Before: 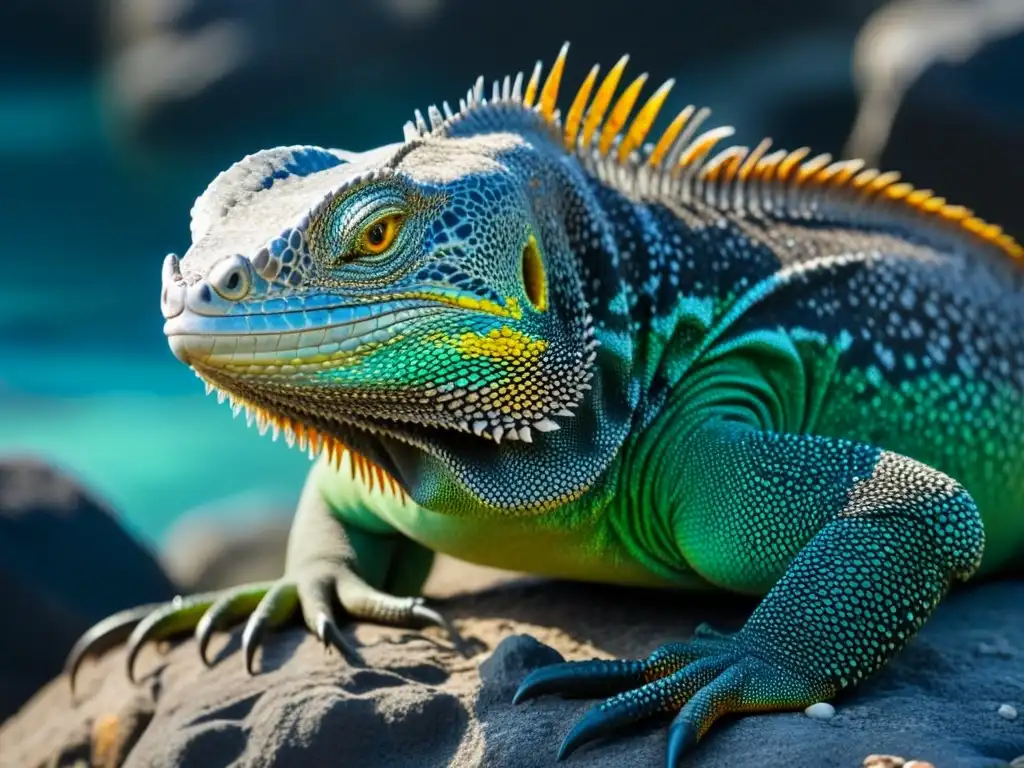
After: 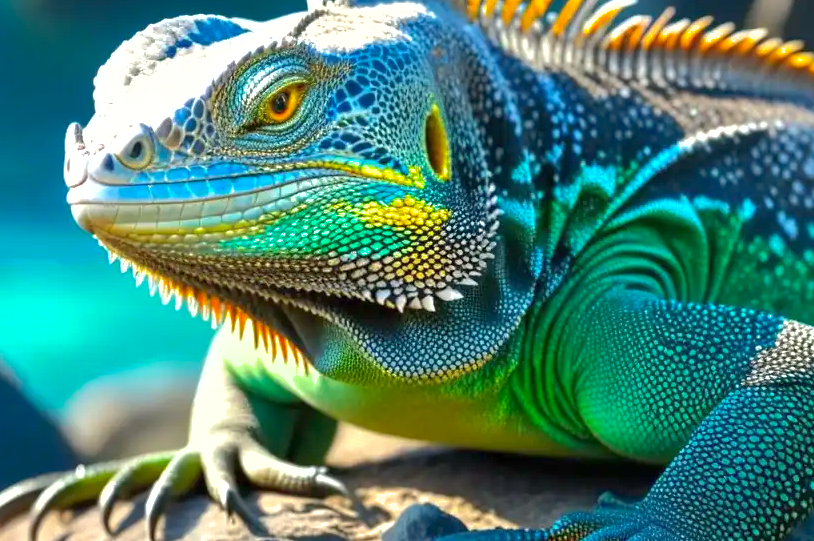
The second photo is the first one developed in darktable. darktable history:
tone equalizer: edges refinement/feathering 500, mask exposure compensation -1.57 EV, preserve details no
exposure: black level correction 0, exposure 0.697 EV, compensate highlight preservation false
crop: left 9.532%, top 17.083%, right 10.937%, bottom 12.35%
shadows and highlights: on, module defaults
contrast brightness saturation: saturation 0.129
